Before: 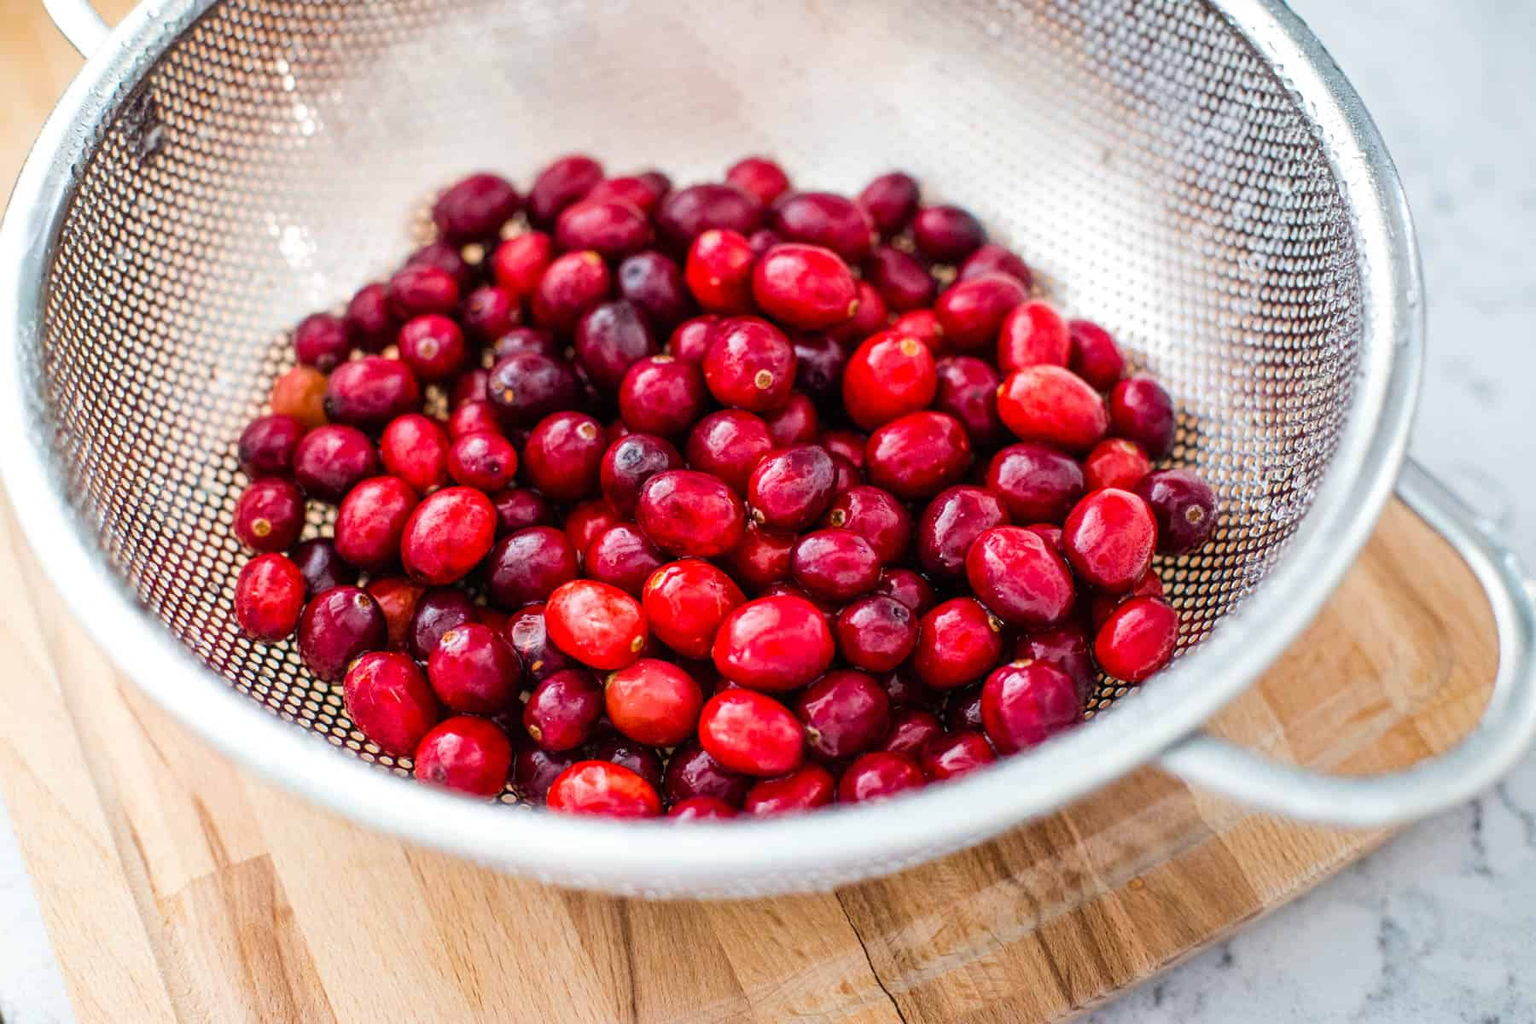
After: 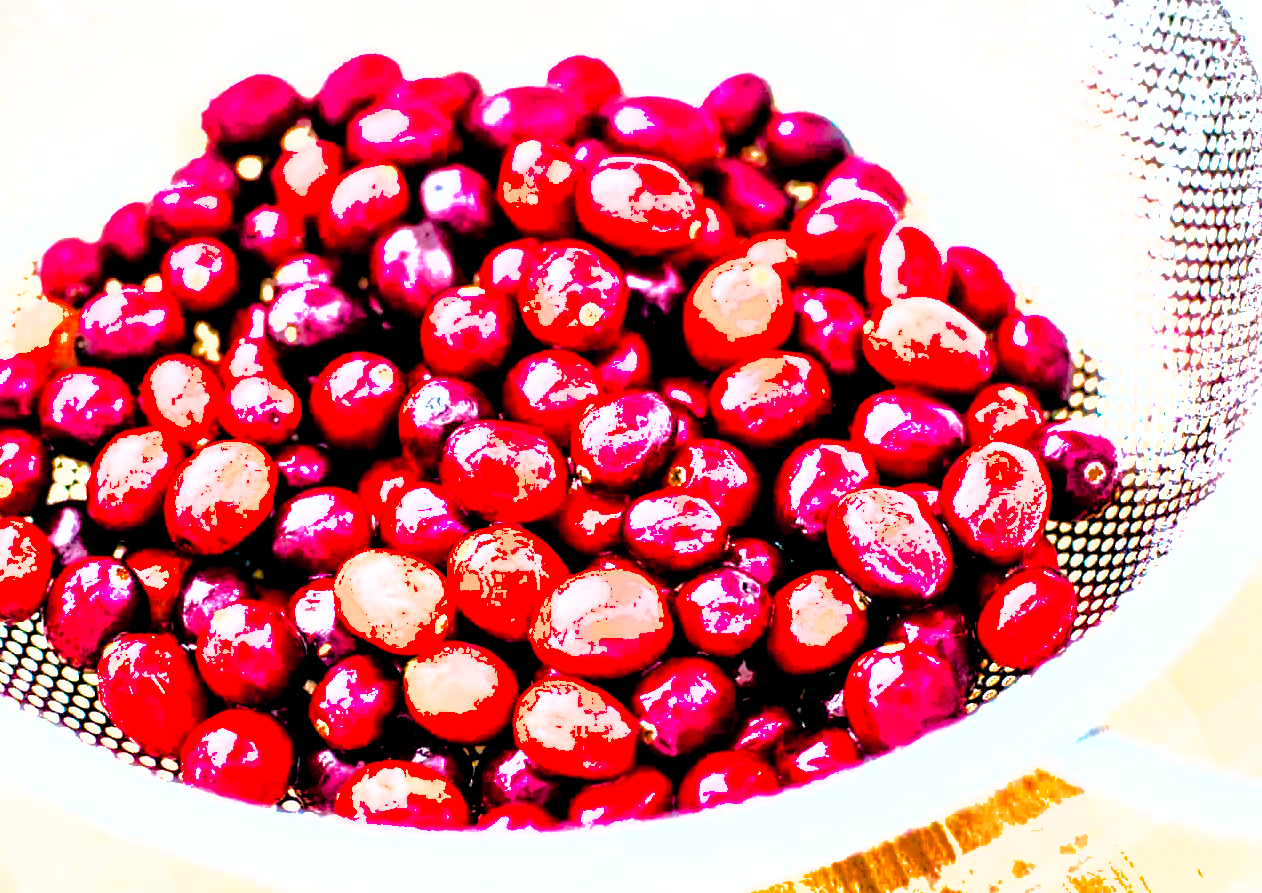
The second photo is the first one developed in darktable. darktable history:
tone equalizer: -7 EV 0.152 EV, -6 EV 0.608 EV, -5 EV 1.19 EV, -4 EV 1.3 EV, -3 EV 1.15 EV, -2 EV 0.6 EV, -1 EV 0.151 EV, edges refinement/feathering 500, mask exposure compensation -1.57 EV, preserve details no
color balance rgb: perceptual saturation grading › global saturation 20%, perceptual saturation grading › highlights -50.594%, perceptual saturation grading › shadows 30.444%, perceptual brilliance grading › global brilliance 12.695%, perceptual brilliance grading › highlights 14.949%, global vibrance 50.514%
exposure: exposure 0.401 EV, compensate highlight preservation false
crop and rotate: left 16.977%, top 10.907%, right 12.88%, bottom 14.63%
shadows and highlights: shadows 40.04, highlights -59.73
contrast equalizer: octaves 7, y [[0.6 ×6], [0.55 ×6], [0 ×6], [0 ×6], [0 ×6]]
